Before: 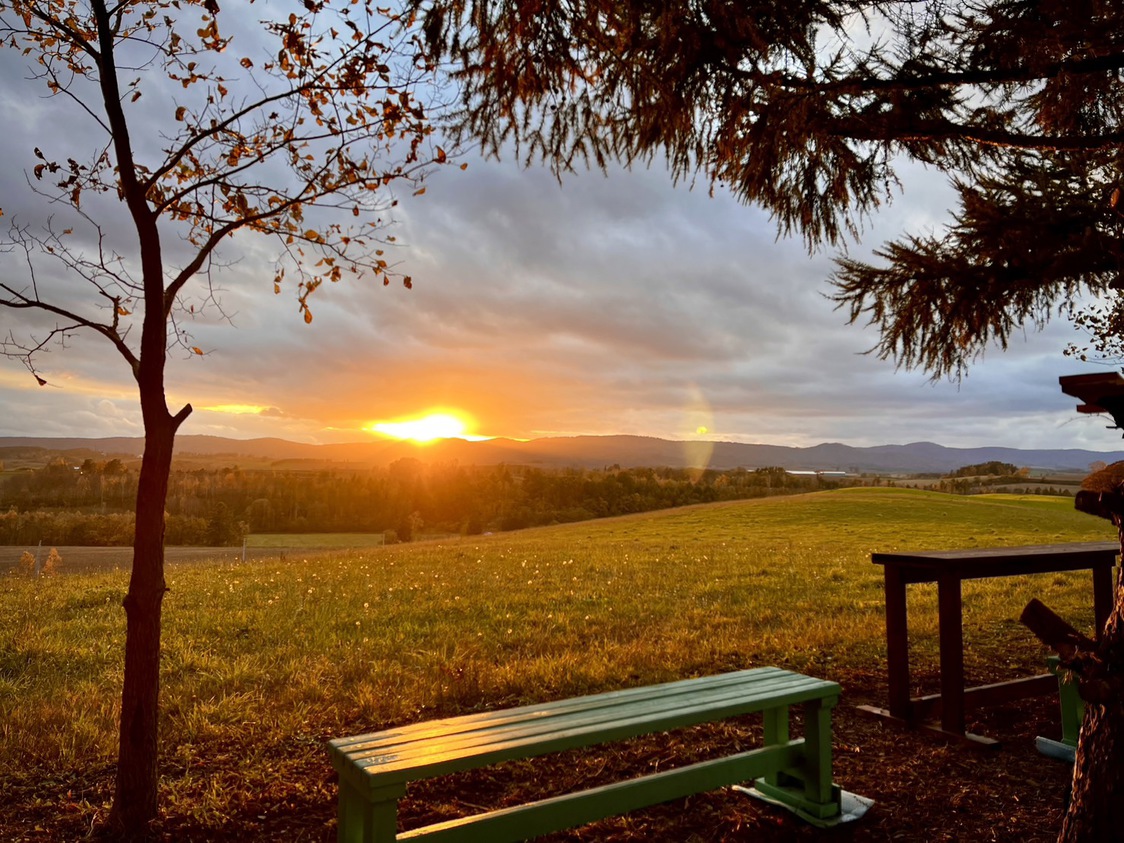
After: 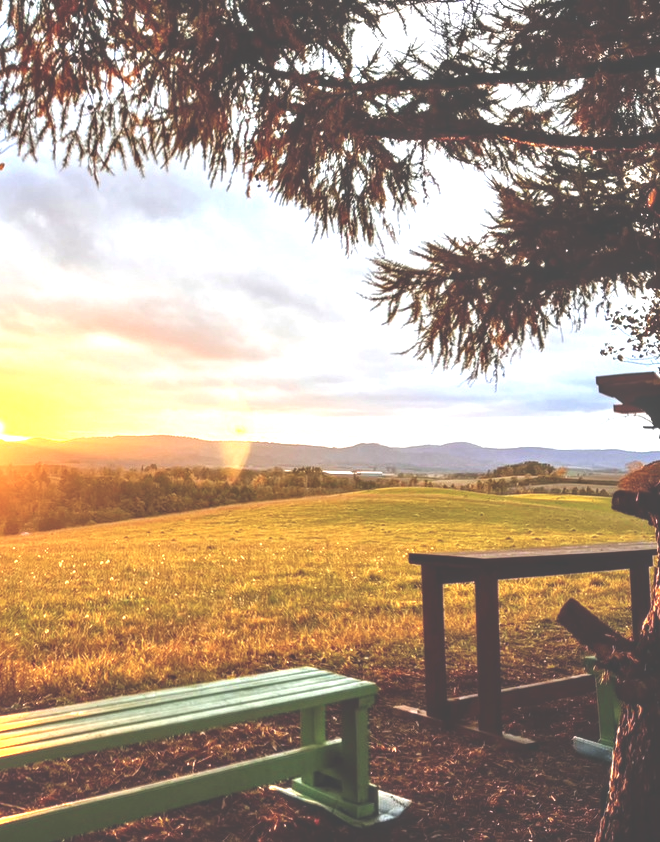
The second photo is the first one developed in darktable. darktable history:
exposure: black level correction -0.023, exposure 1.394 EV, compensate highlight preservation false
crop: left 41.254%
local contrast: on, module defaults
